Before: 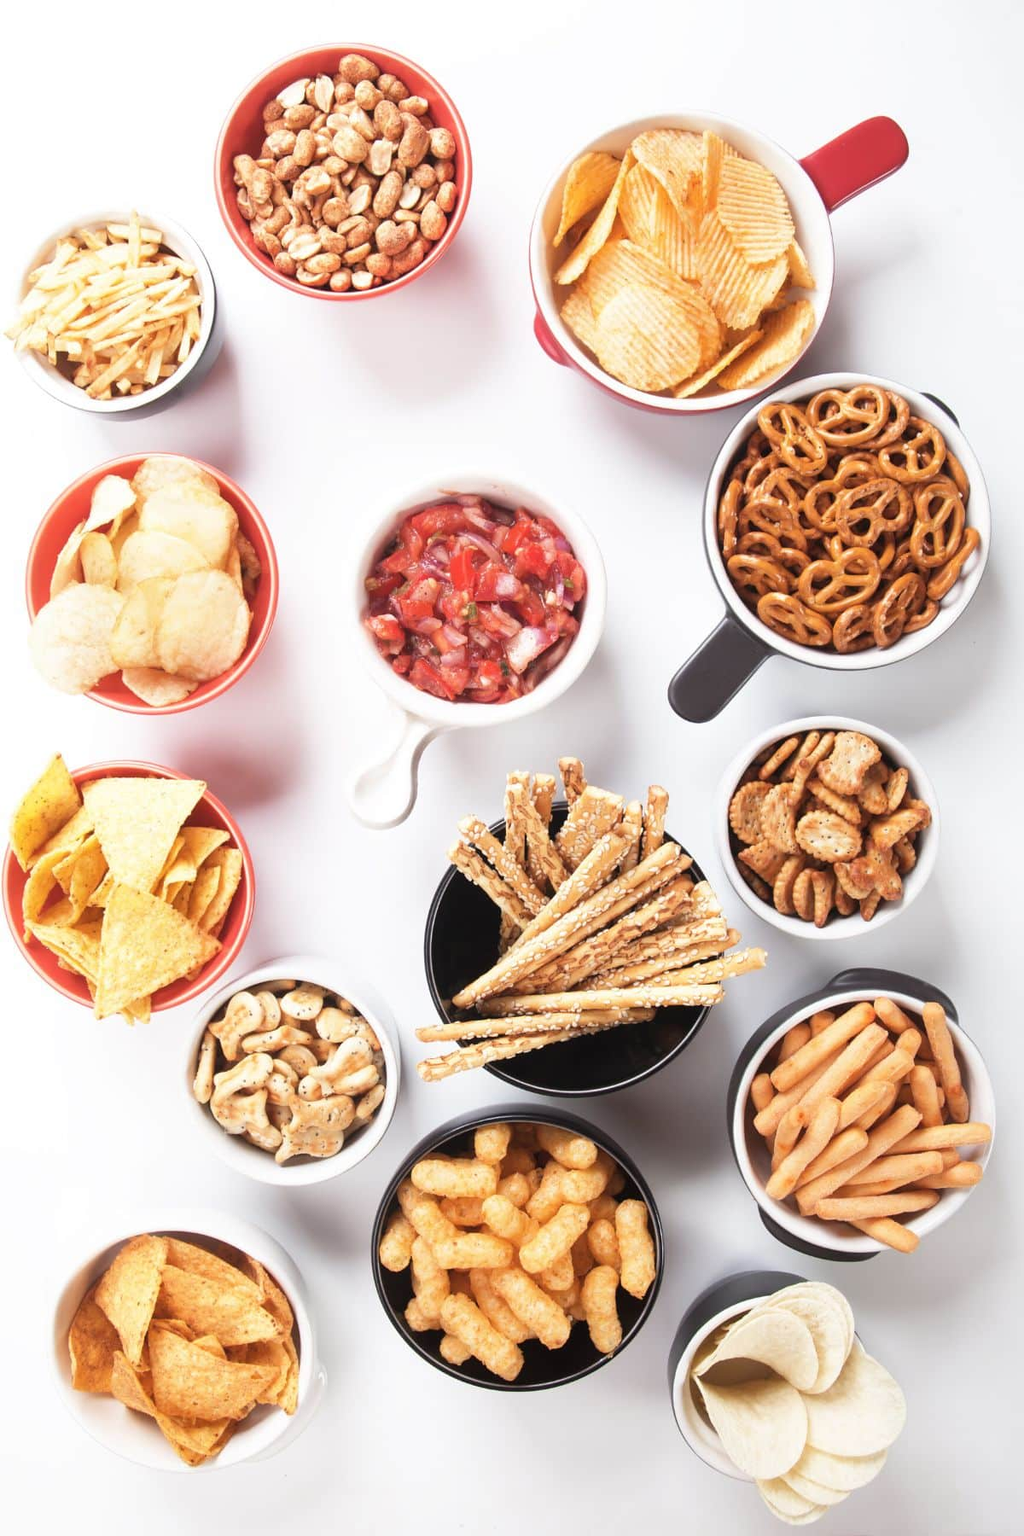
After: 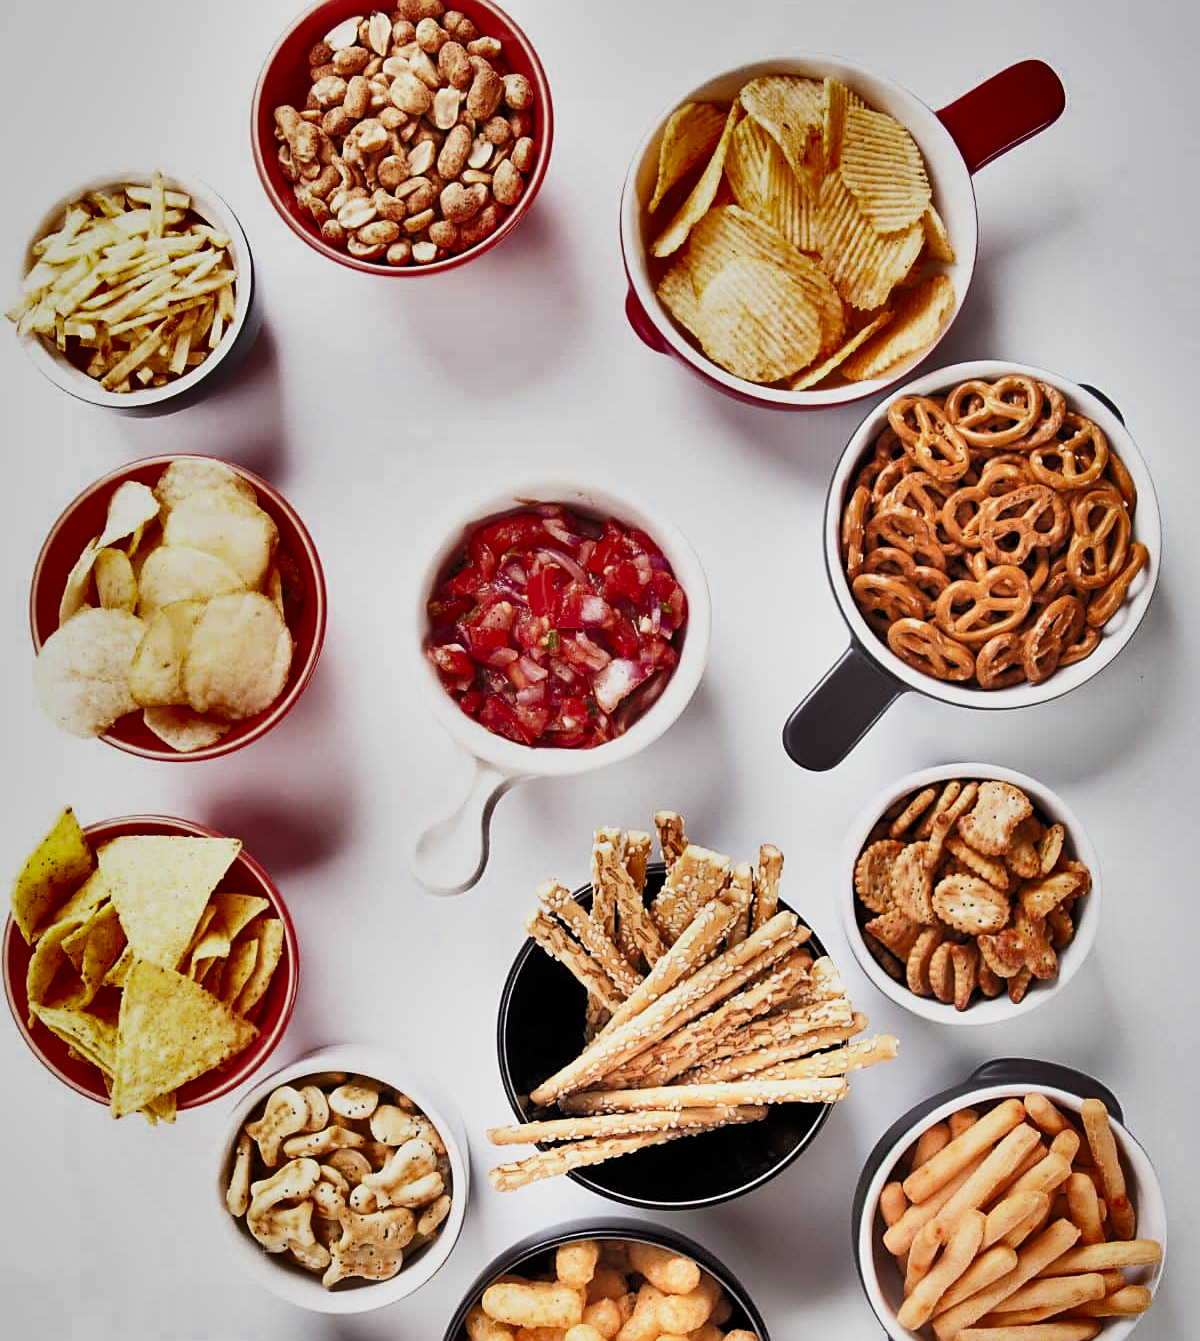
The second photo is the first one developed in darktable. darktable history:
crop: top 4.243%, bottom 21.229%
exposure: black level correction 0, exposure 0.499 EV, compensate exposure bias true, compensate highlight preservation false
filmic rgb: black relative exposure -7.72 EV, white relative exposure 4.4 EV, threshold 3.04 EV, target black luminance 0%, hardness 3.75, latitude 50.53%, contrast 1.065, highlights saturation mix 9.68%, shadows ↔ highlights balance -0.276%, enable highlight reconstruction true
sharpen: on, module defaults
shadows and highlights: shadows 24.15, highlights -79.06, soften with gaussian
